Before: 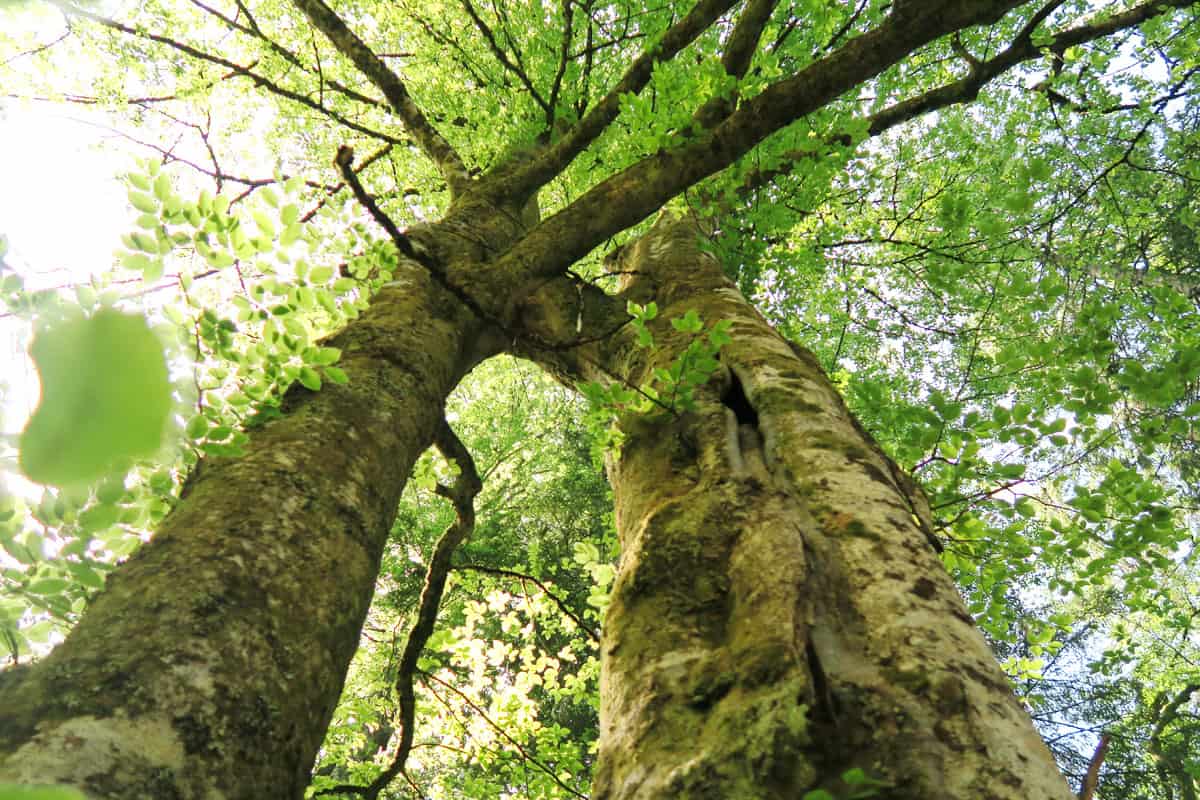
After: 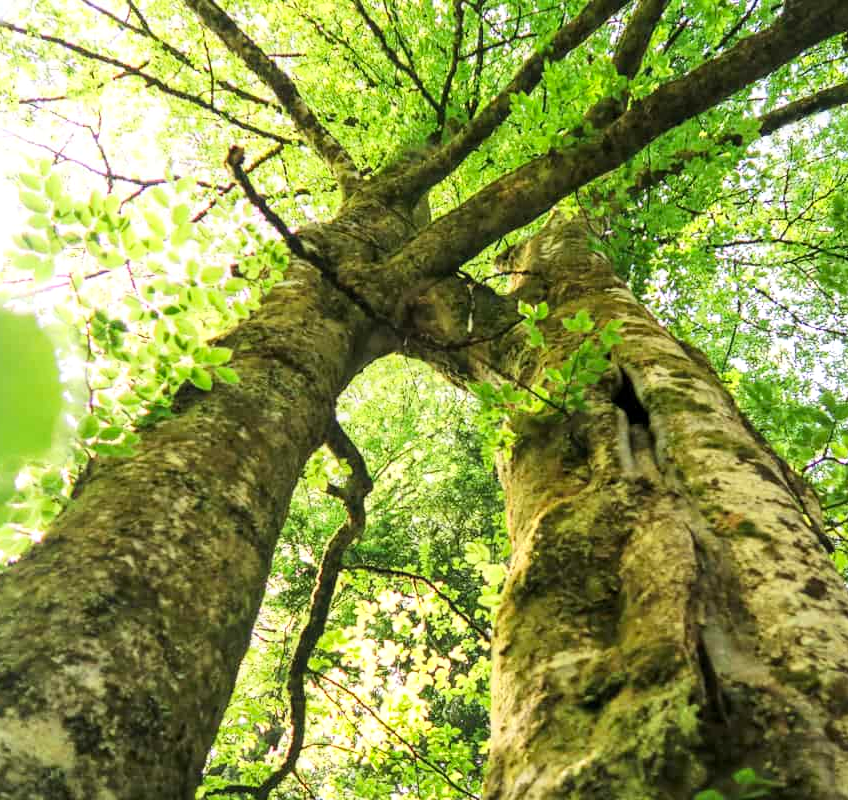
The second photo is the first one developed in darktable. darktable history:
contrast brightness saturation: contrast 0.203, brightness 0.163, saturation 0.22
local contrast: on, module defaults
crop and rotate: left 9.084%, right 20.242%
